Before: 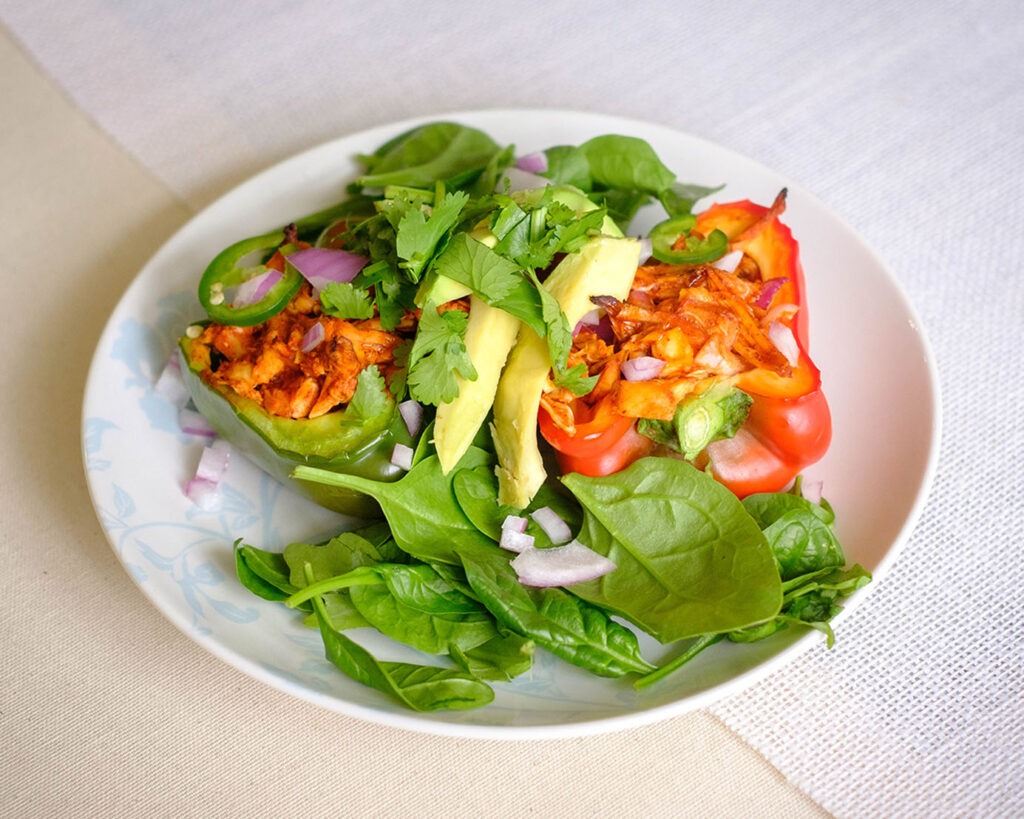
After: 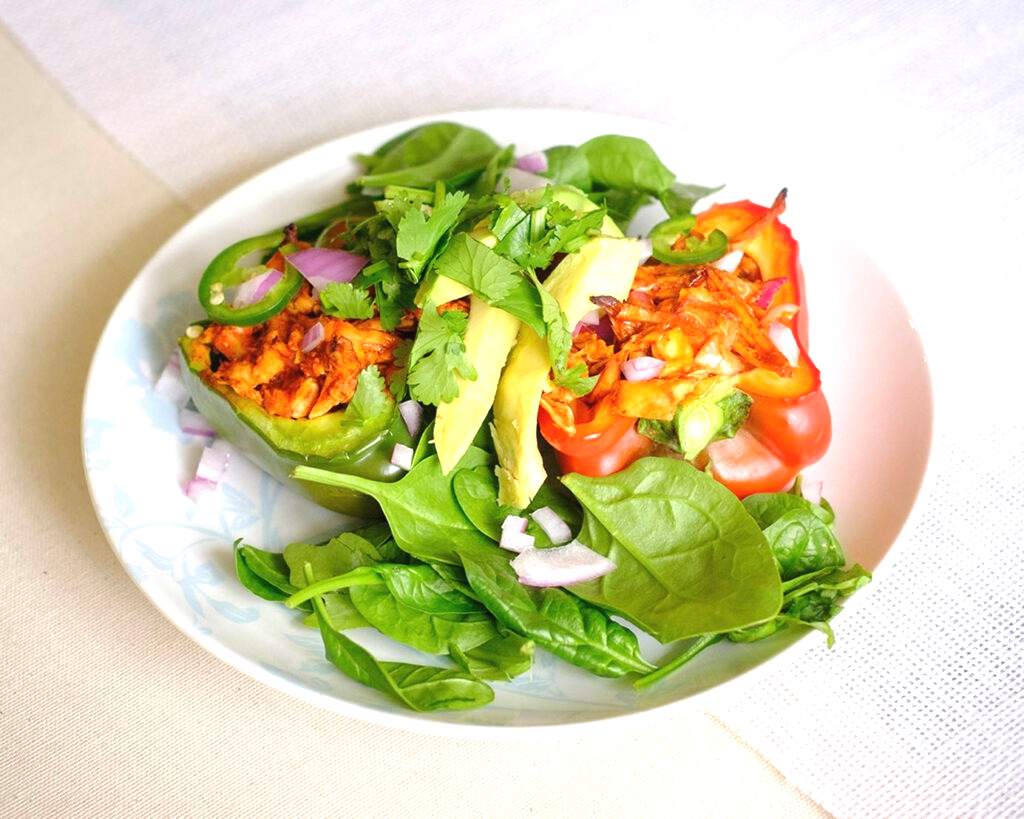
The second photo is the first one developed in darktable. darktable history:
exposure: black level correction -0.001, exposure 0.535 EV, compensate highlight preservation false
